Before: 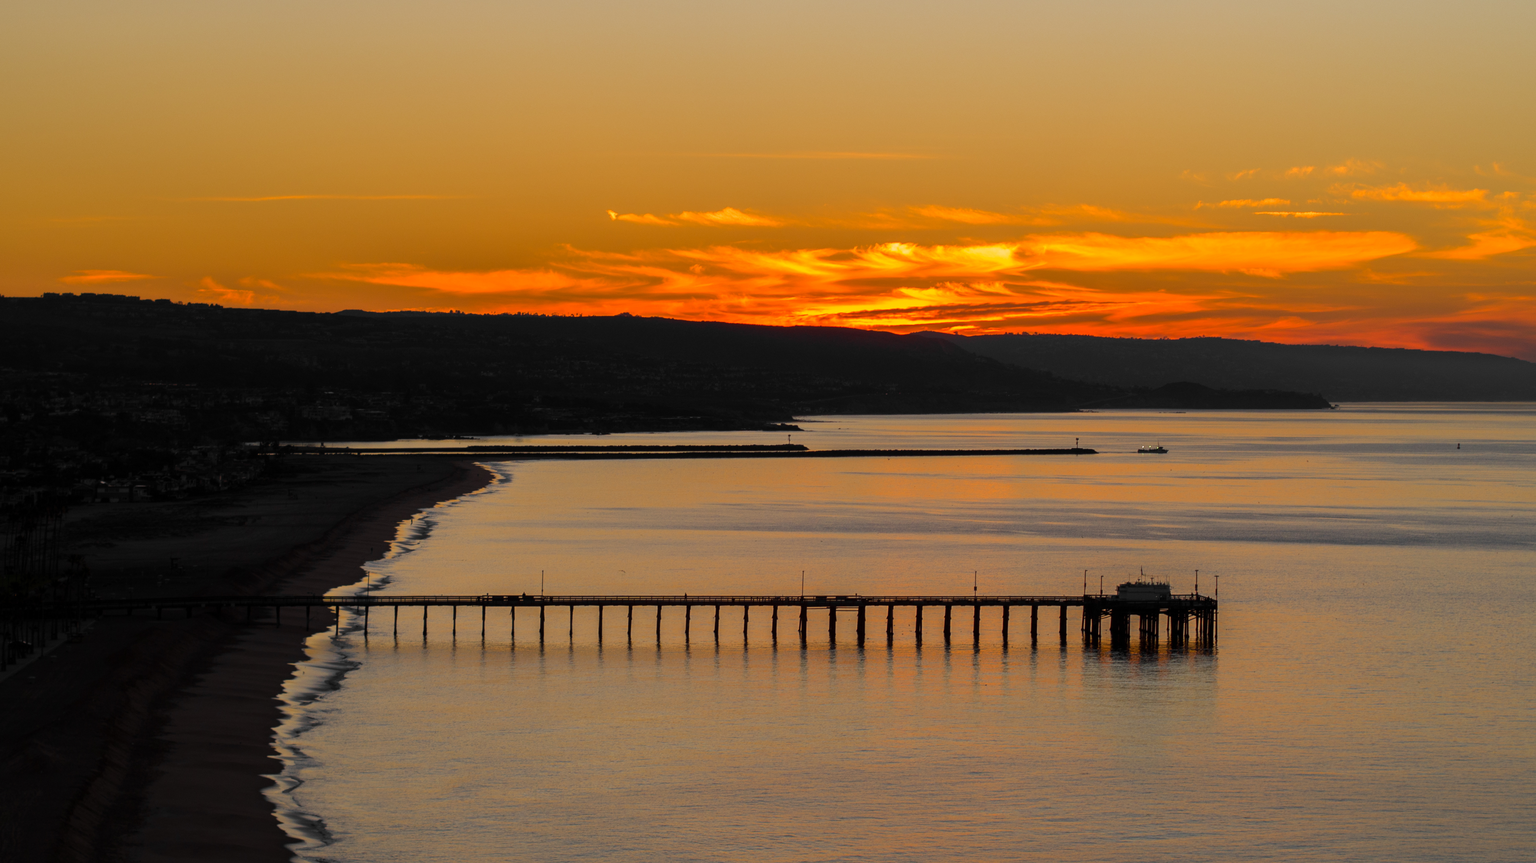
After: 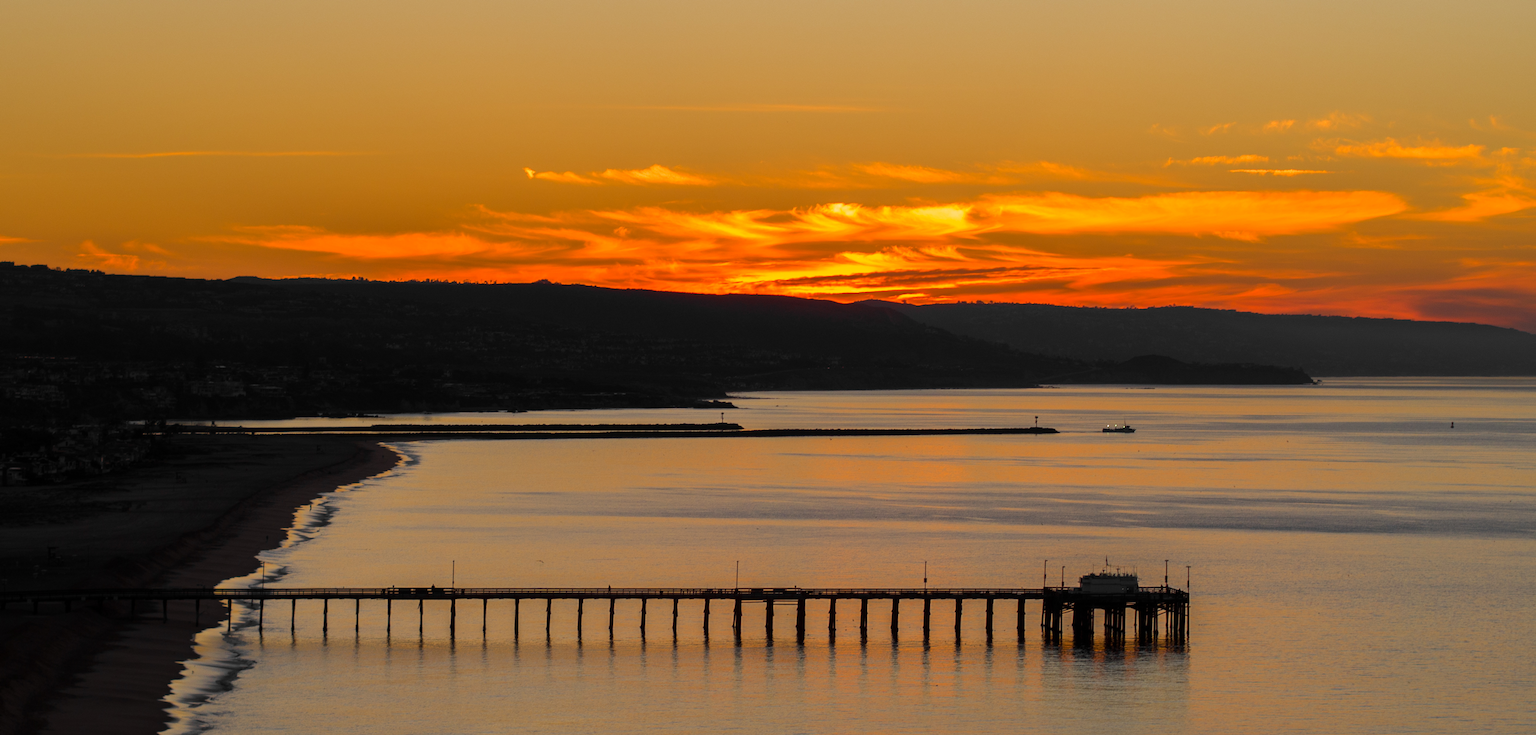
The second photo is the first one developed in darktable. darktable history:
crop: left 8.279%, top 6.564%, bottom 15.246%
